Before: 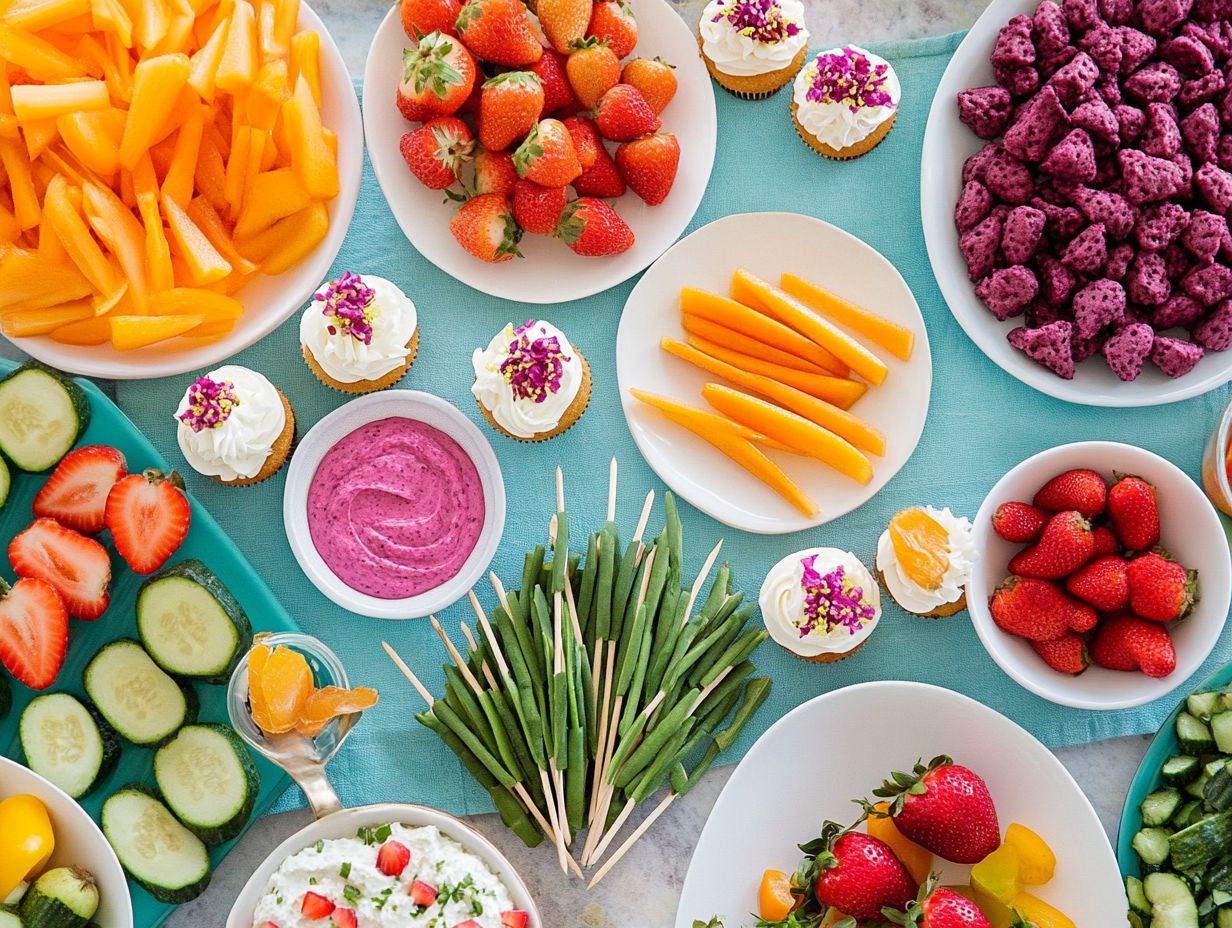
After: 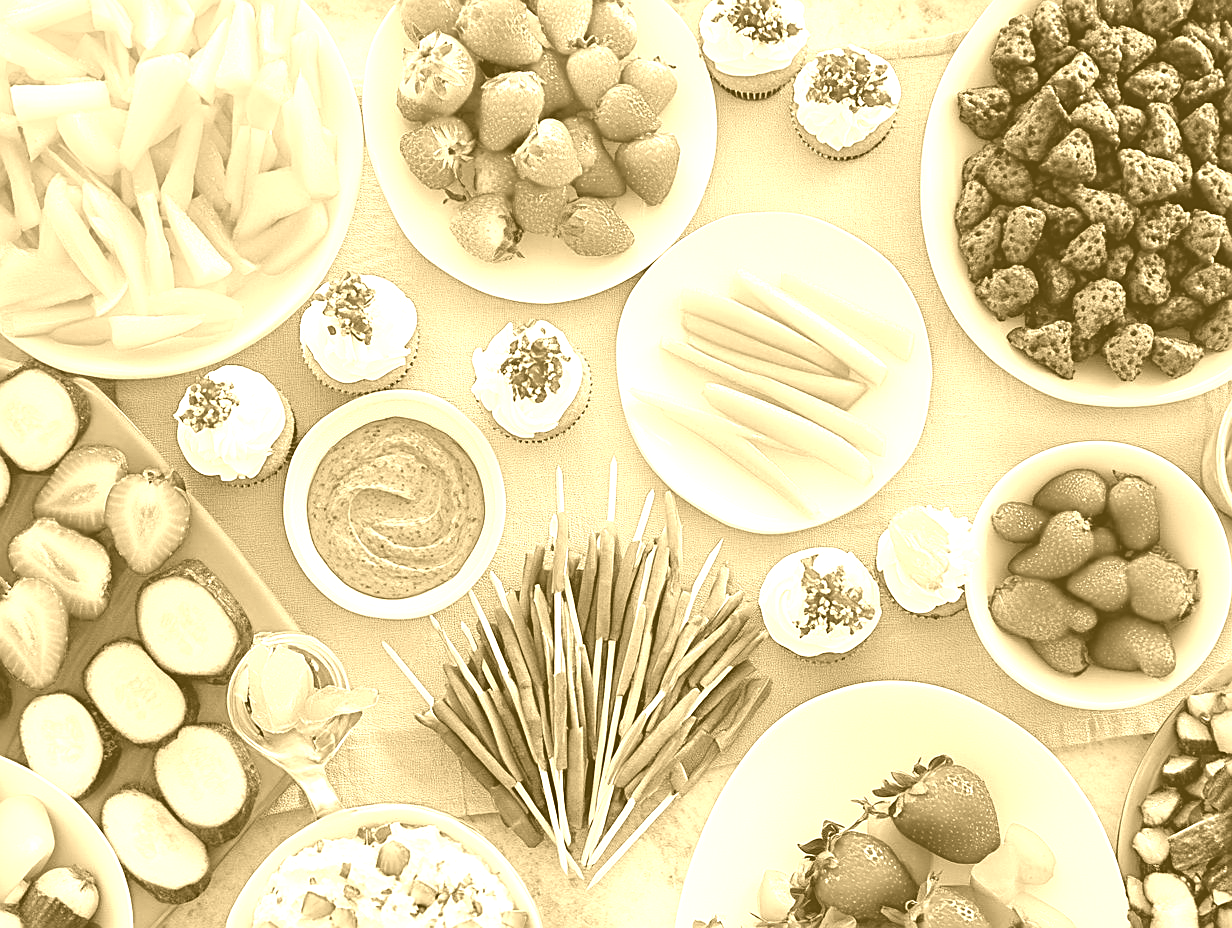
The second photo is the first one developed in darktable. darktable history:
colorize: hue 36°, source mix 100%
sharpen: on, module defaults
